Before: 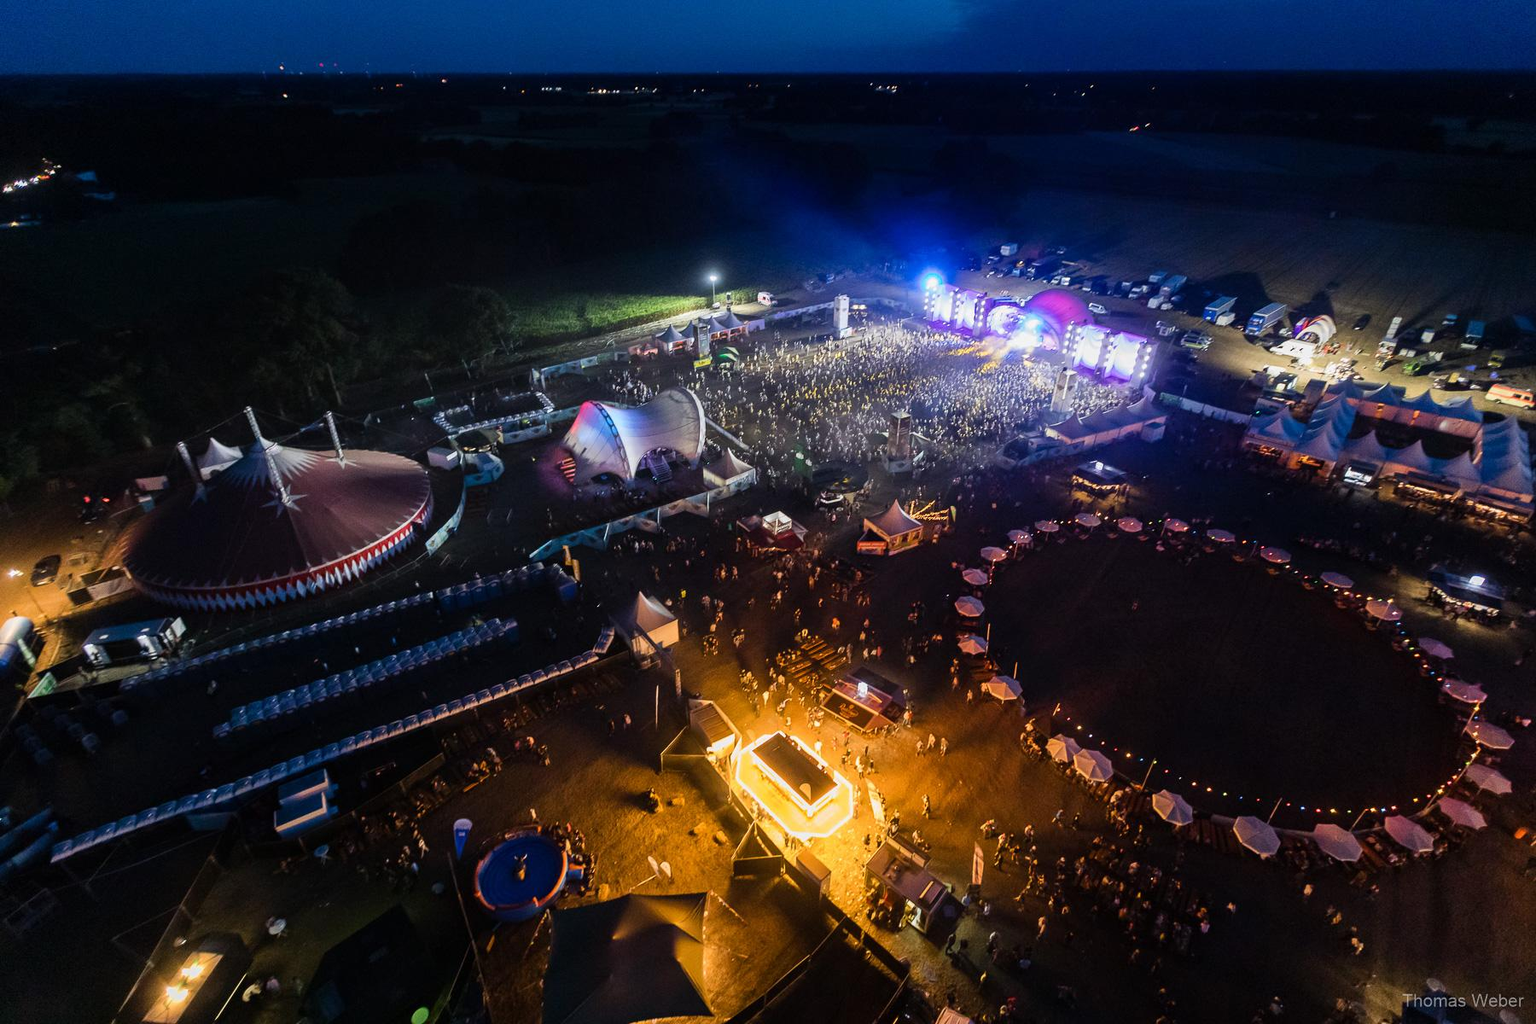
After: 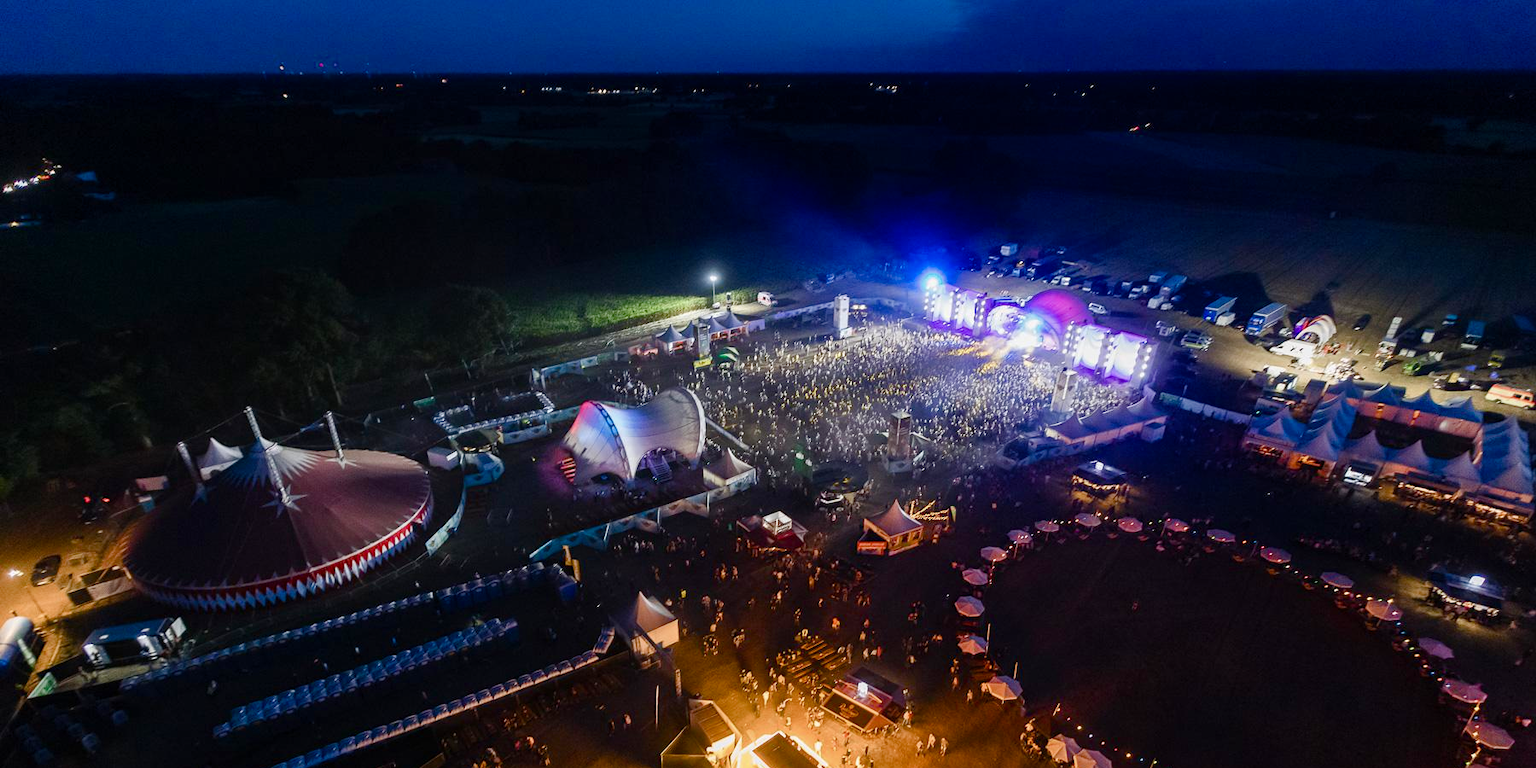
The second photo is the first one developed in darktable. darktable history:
crop: bottom 24.967%
color balance rgb: perceptual saturation grading › global saturation 20%, perceptual saturation grading › highlights -50%, perceptual saturation grading › shadows 30%
